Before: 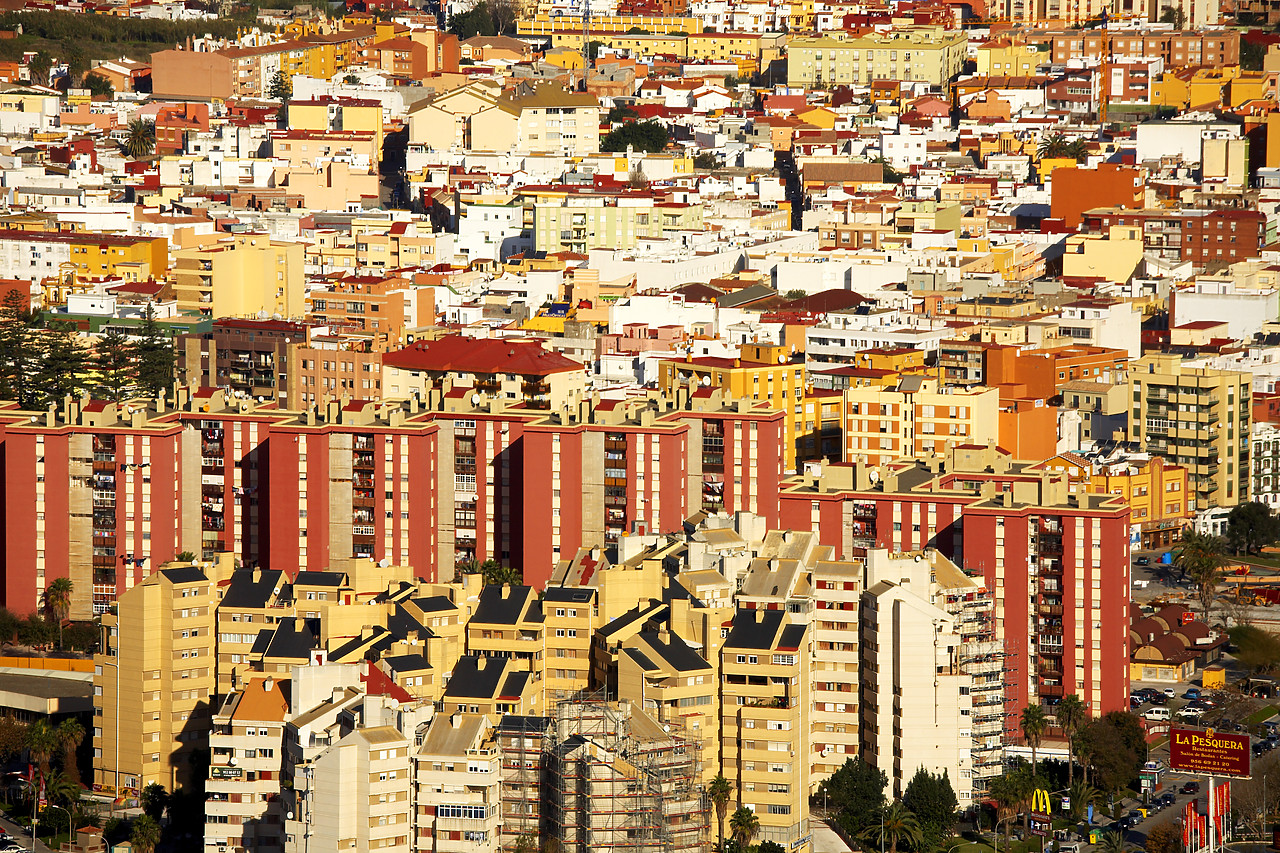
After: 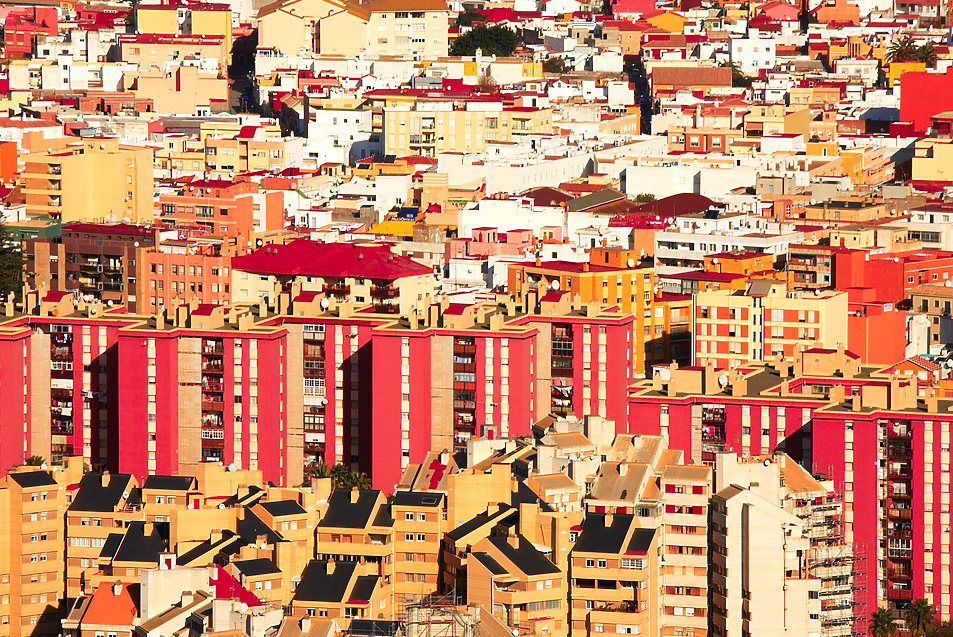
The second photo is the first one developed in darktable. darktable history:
crop and rotate: left 11.826%, top 11.372%, right 13.709%, bottom 13.844%
exposure: black level correction -0.003, exposure 0.033 EV, compensate highlight preservation false
color zones: curves: ch1 [(0.263, 0.53) (0.376, 0.287) (0.487, 0.512) (0.748, 0.547) (1, 0.513)]; ch2 [(0.262, 0.45) (0.751, 0.477)]
